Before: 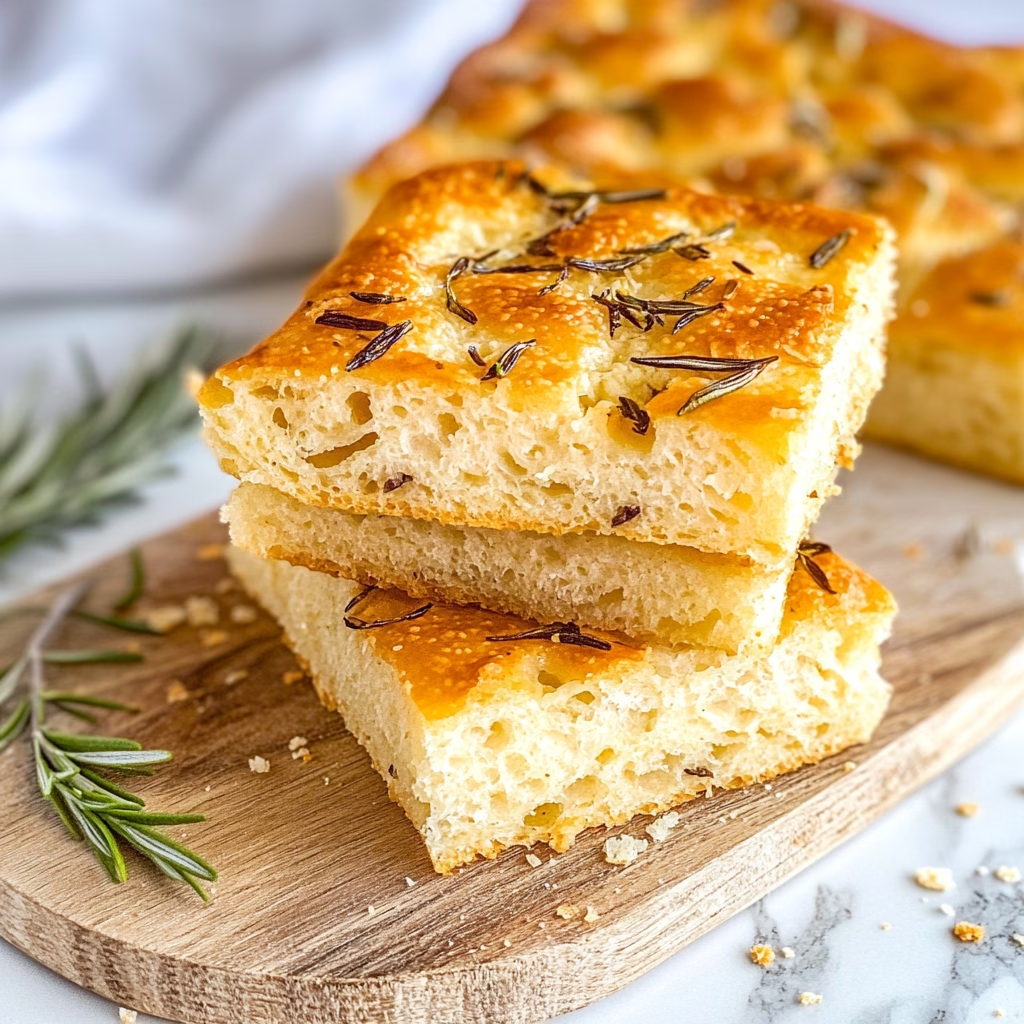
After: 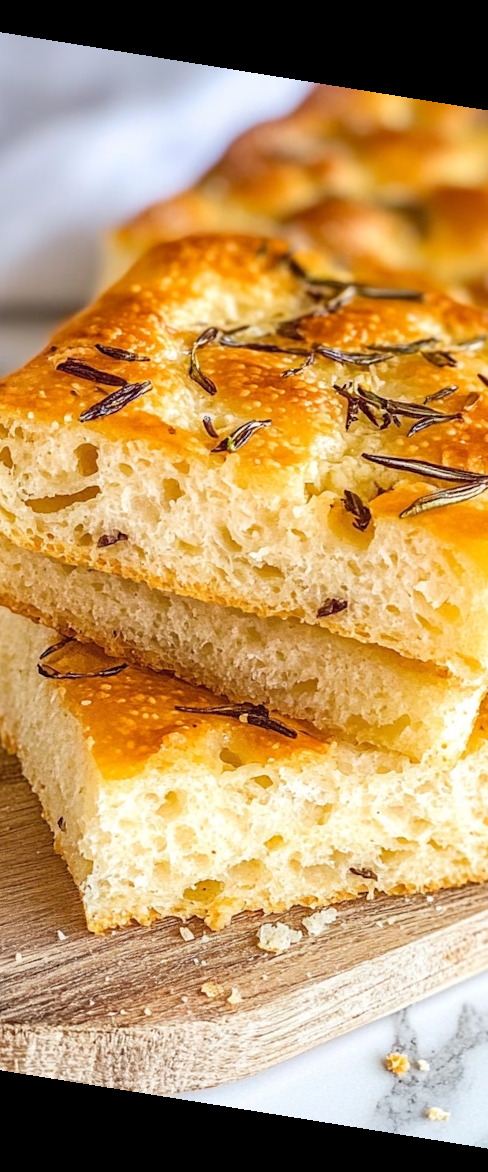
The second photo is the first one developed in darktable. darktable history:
crop: left 31.229%, right 27.105%
exposure: compensate highlight preservation false
rotate and perspective: rotation 9.12°, automatic cropping off
